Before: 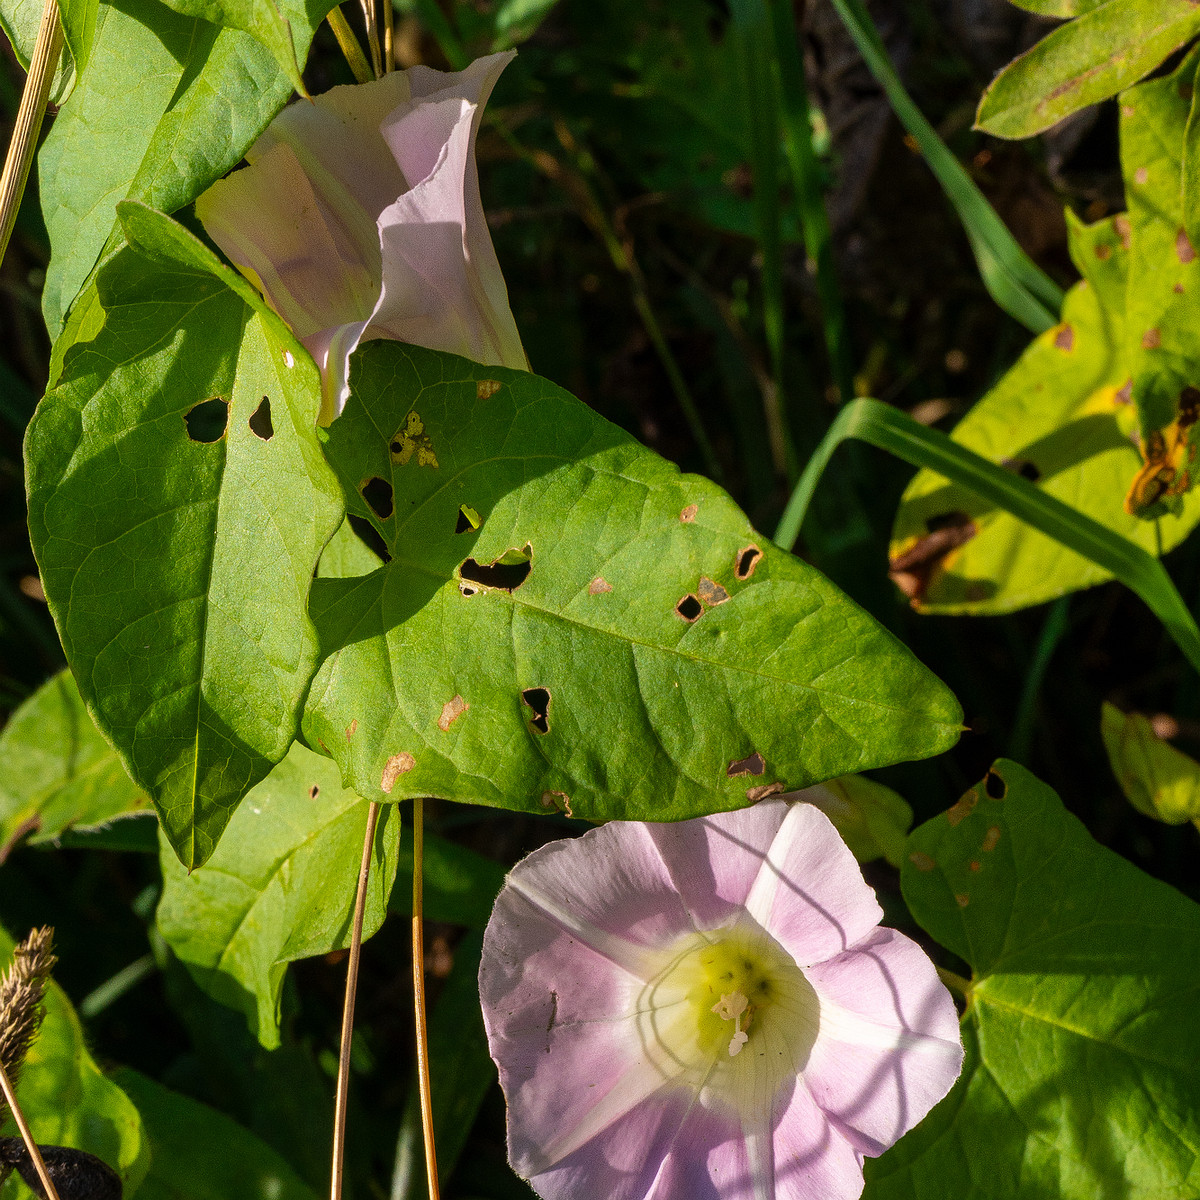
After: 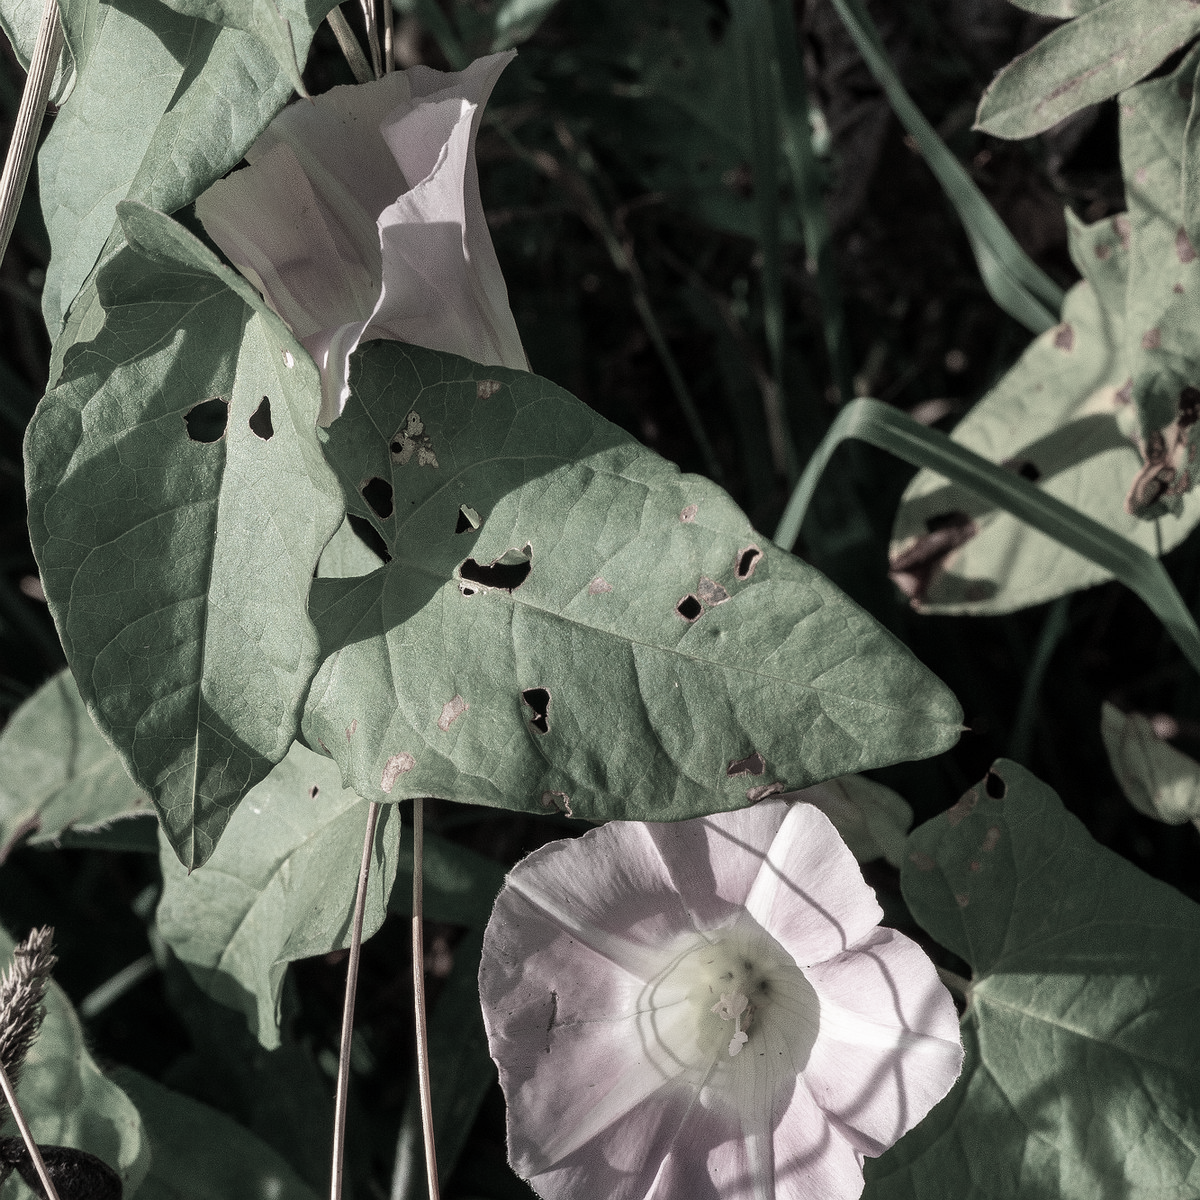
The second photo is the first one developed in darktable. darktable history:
color contrast: green-magenta contrast 0.3, blue-yellow contrast 0.15
contrast brightness saturation: contrast 0.08, saturation 0.02
